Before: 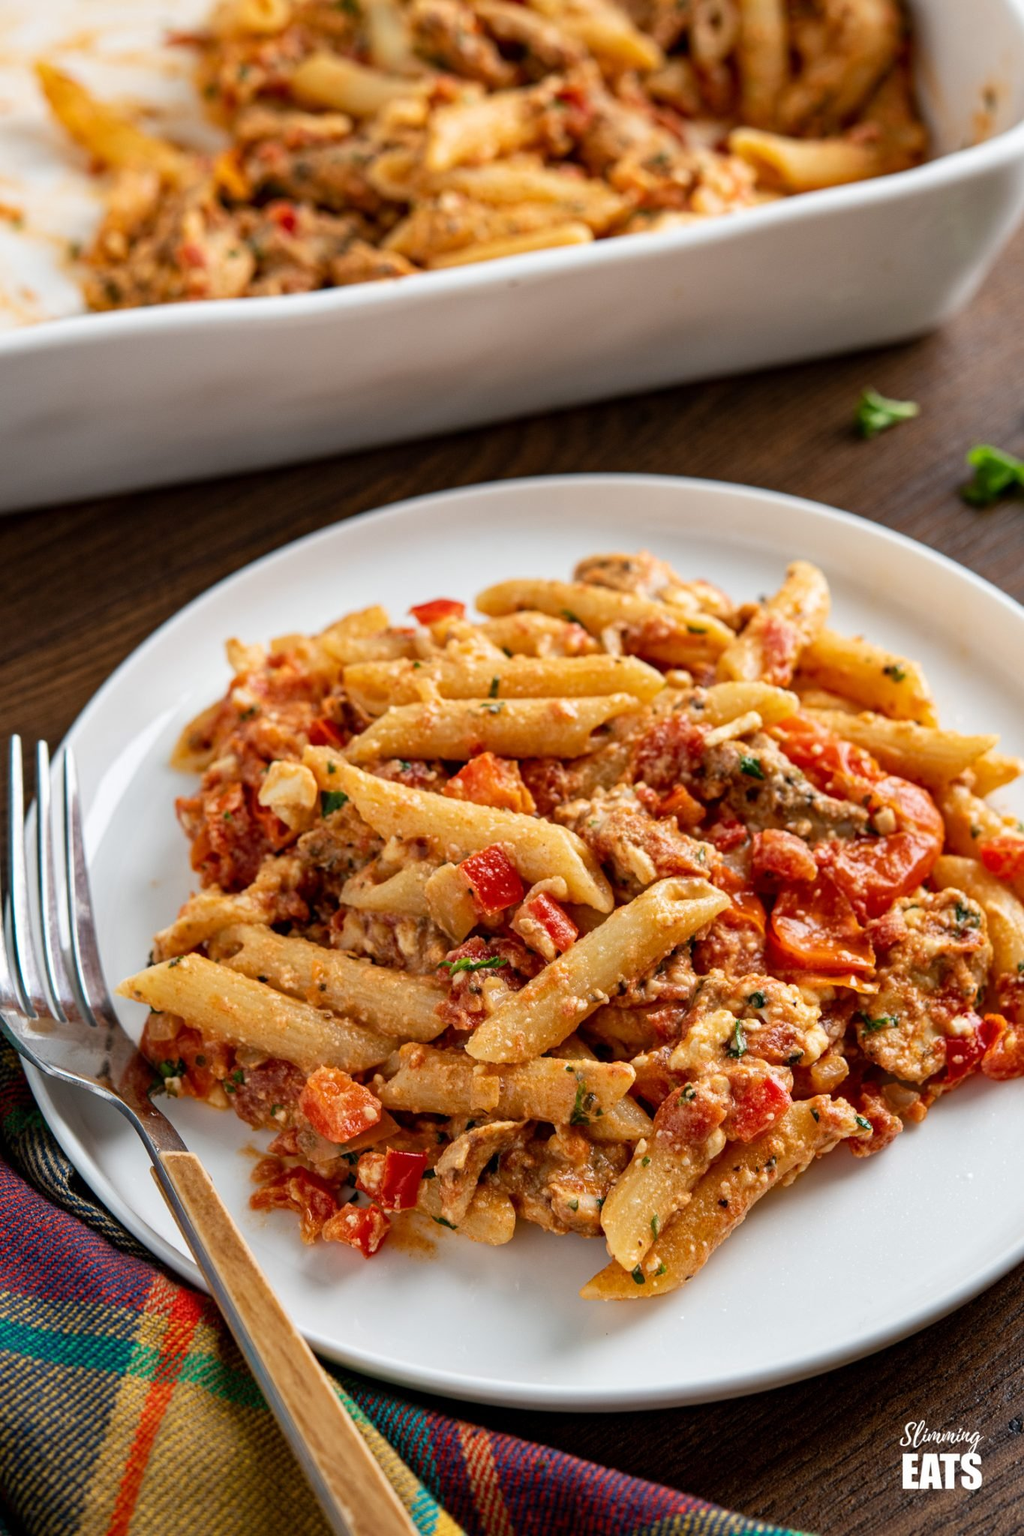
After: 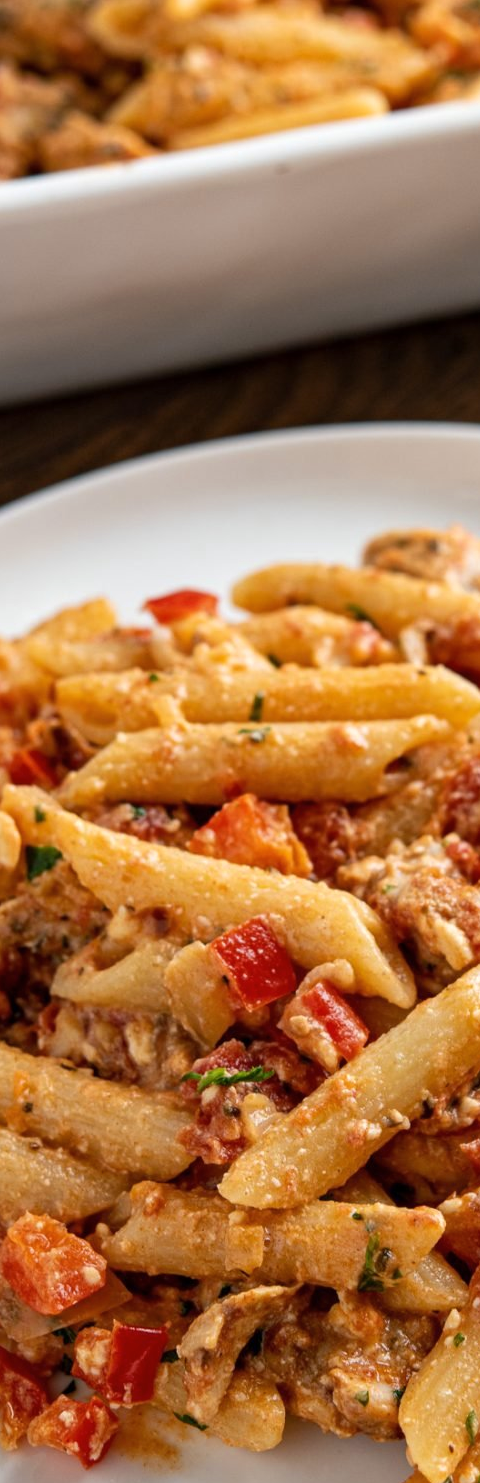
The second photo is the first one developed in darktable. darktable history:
crop and rotate: left 29.476%, top 10.214%, right 35.32%, bottom 17.333%
exposure: exposure 0.078 EV, compensate highlight preservation false
color zones: curves: ch0 [(0.068, 0.464) (0.25, 0.5) (0.48, 0.508) (0.75, 0.536) (0.886, 0.476) (0.967, 0.456)]; ch1 [(0.066, 0.456) (0.25, 0.5) (0.616, 0.508) (0.746, 0.56) (0.934, 0.444)]
